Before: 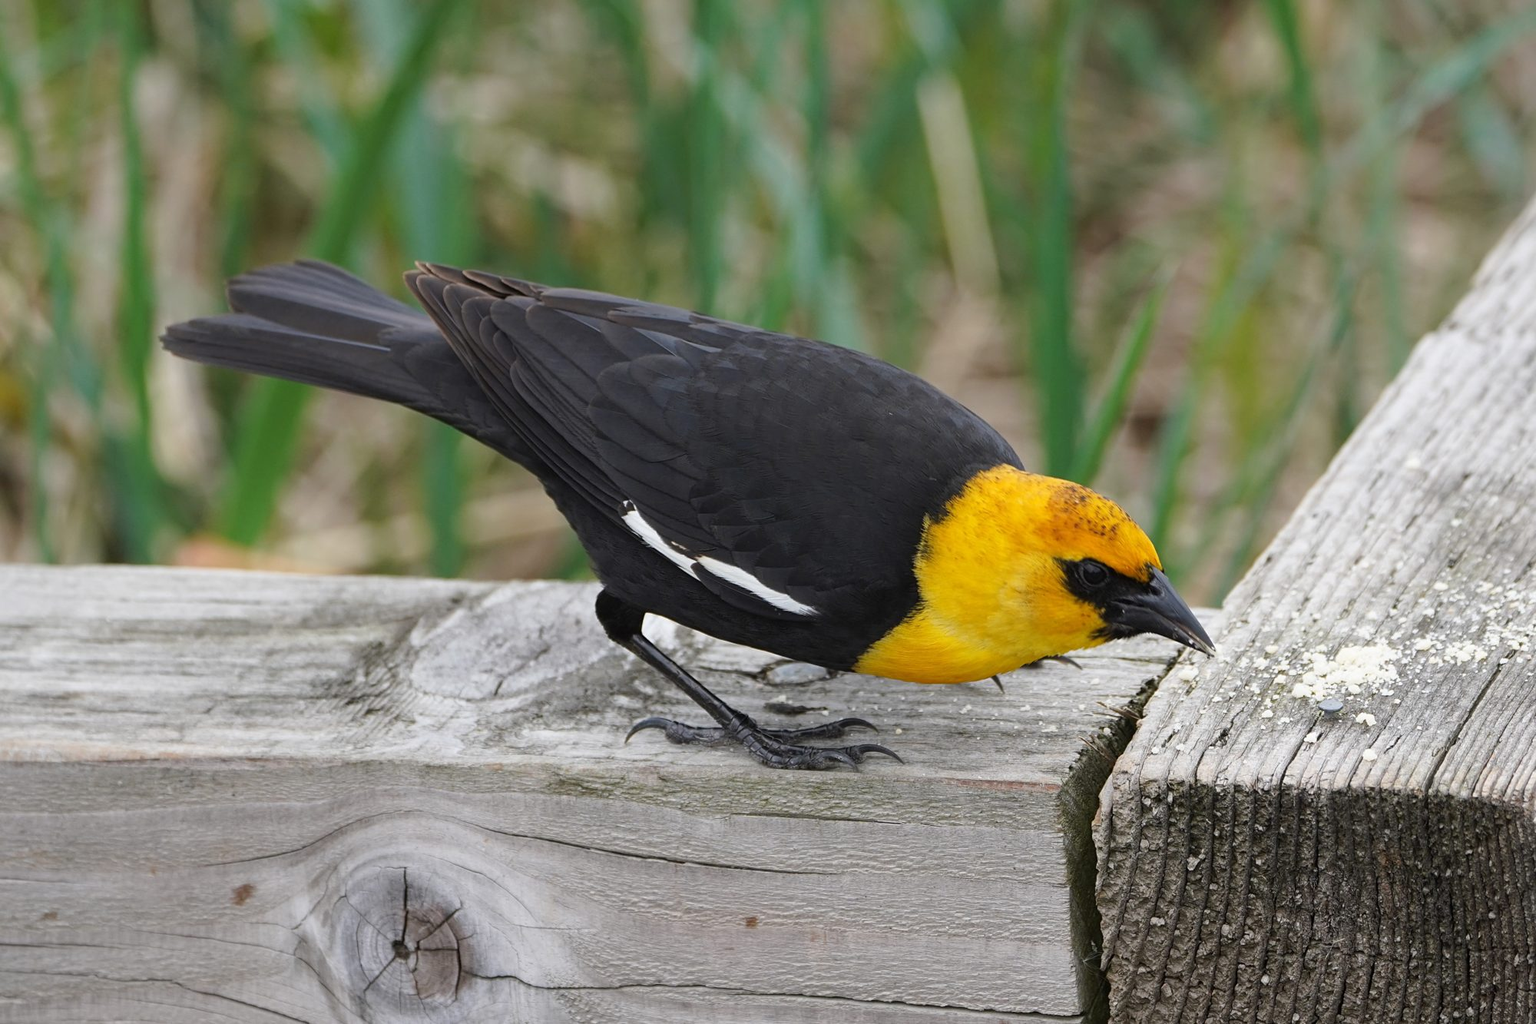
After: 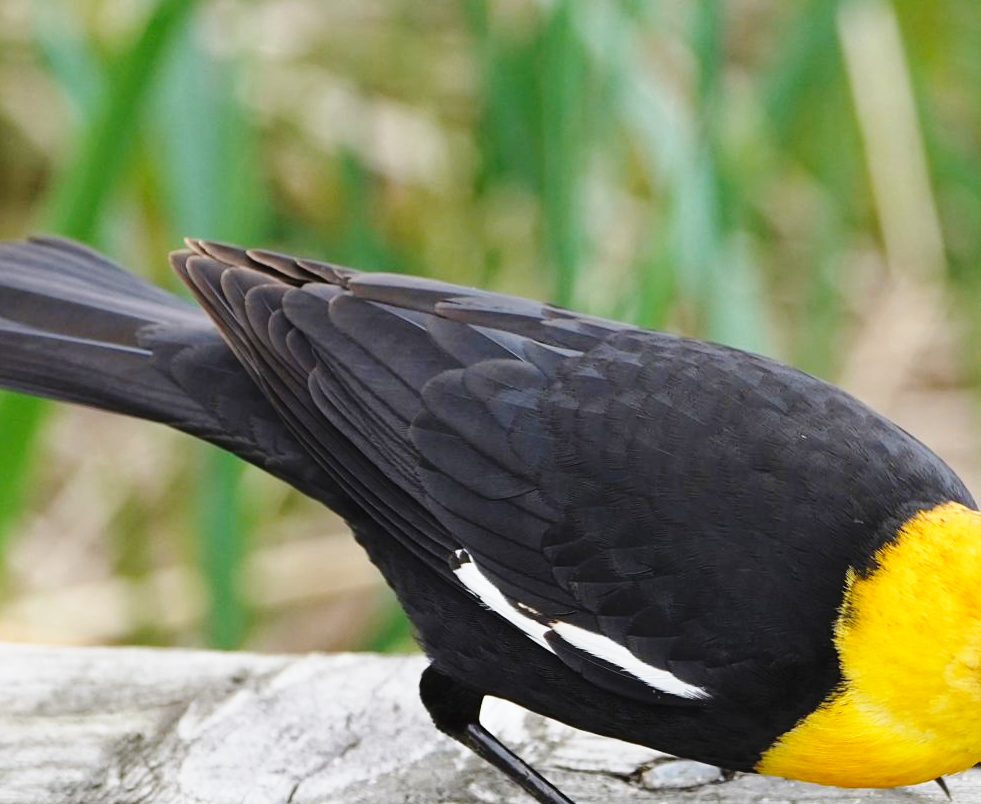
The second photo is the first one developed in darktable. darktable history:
base curve: curves: ch0 [(0, 0) (0.028, 0.03) (0.121, 0.232) (0.46, 0.748) (0.859, 0.968) (1, 1)], preserve colors none
crop: left 17.849%, top 7.716%, right 33.092%, bottom 31.896%
